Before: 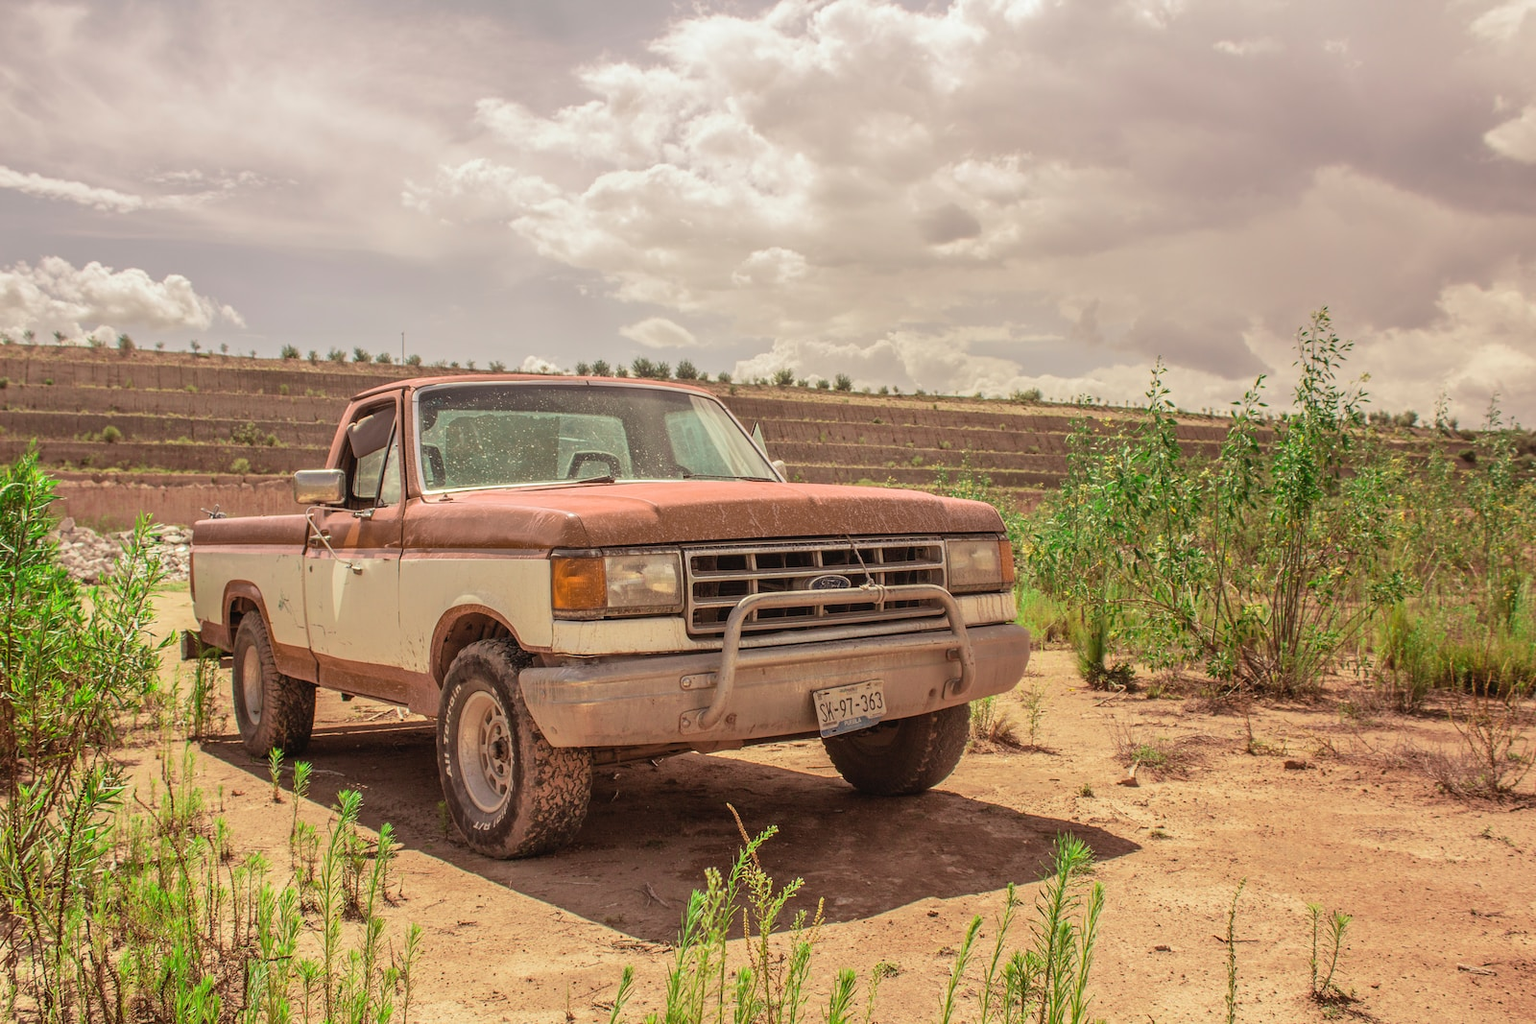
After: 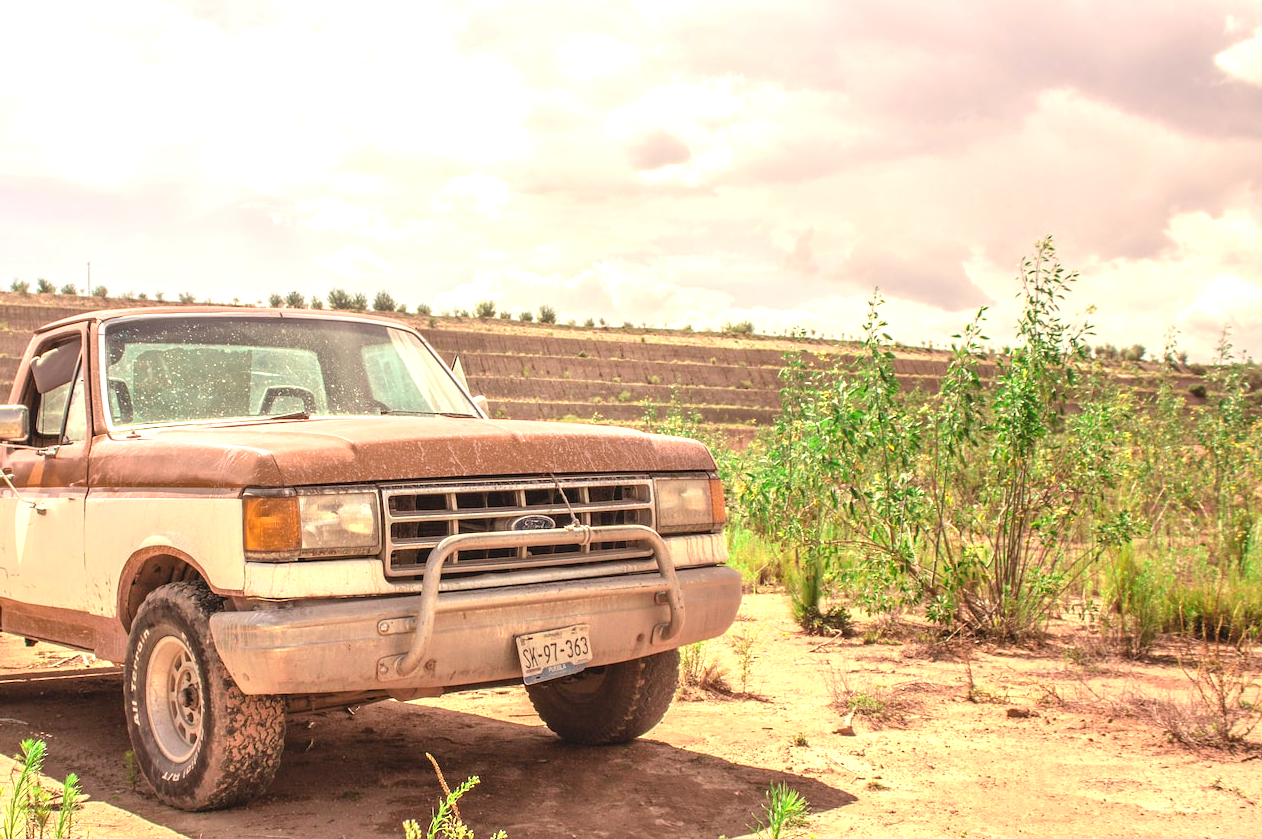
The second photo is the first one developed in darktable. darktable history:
exposure: exposure 1.061 EV, compensate highlight preservation false
crop and rotate: left 20.74%, top 7.912%, right 0.375%, bottom 13.378%
